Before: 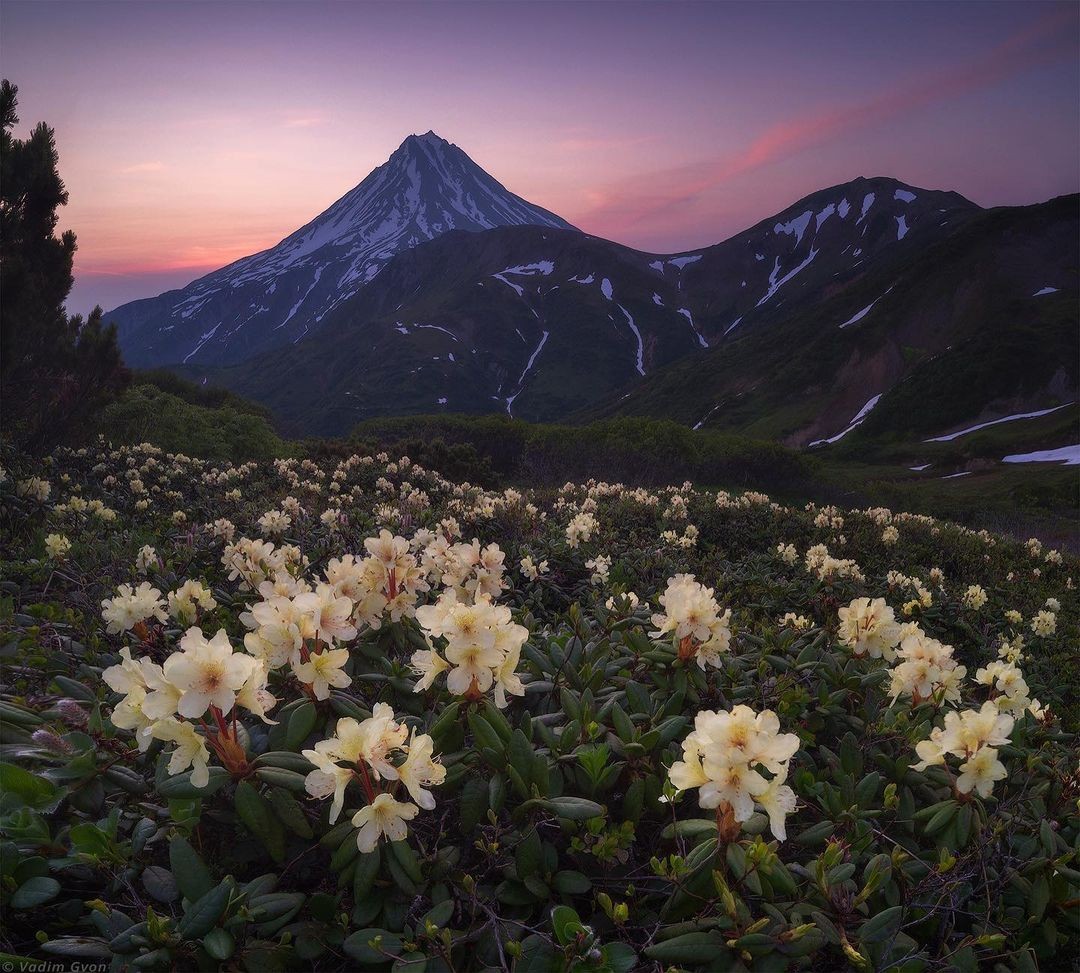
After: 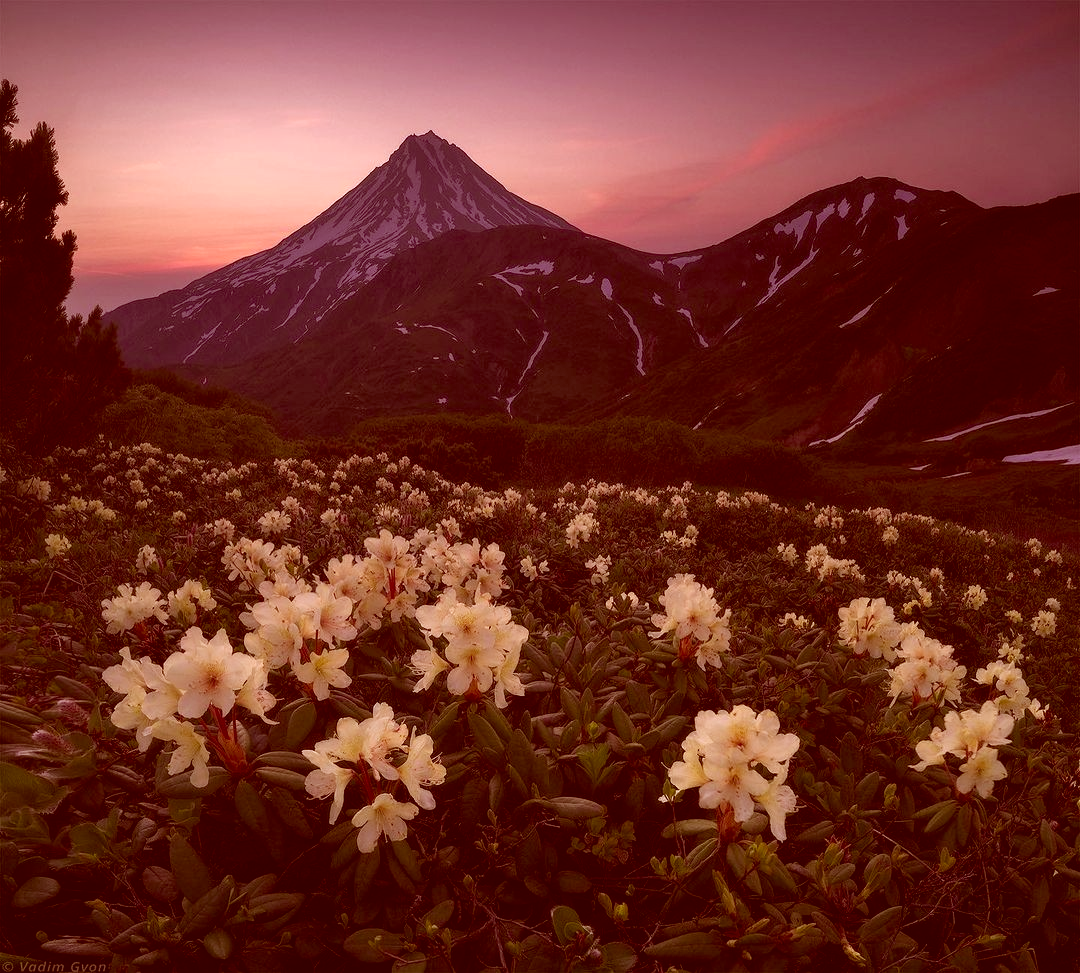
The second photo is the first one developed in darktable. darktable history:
color correction: highlights a* 9.57, highlights b* 8.67, shadows a* 39.78, shadows b* 39.91, saturation 0.808
